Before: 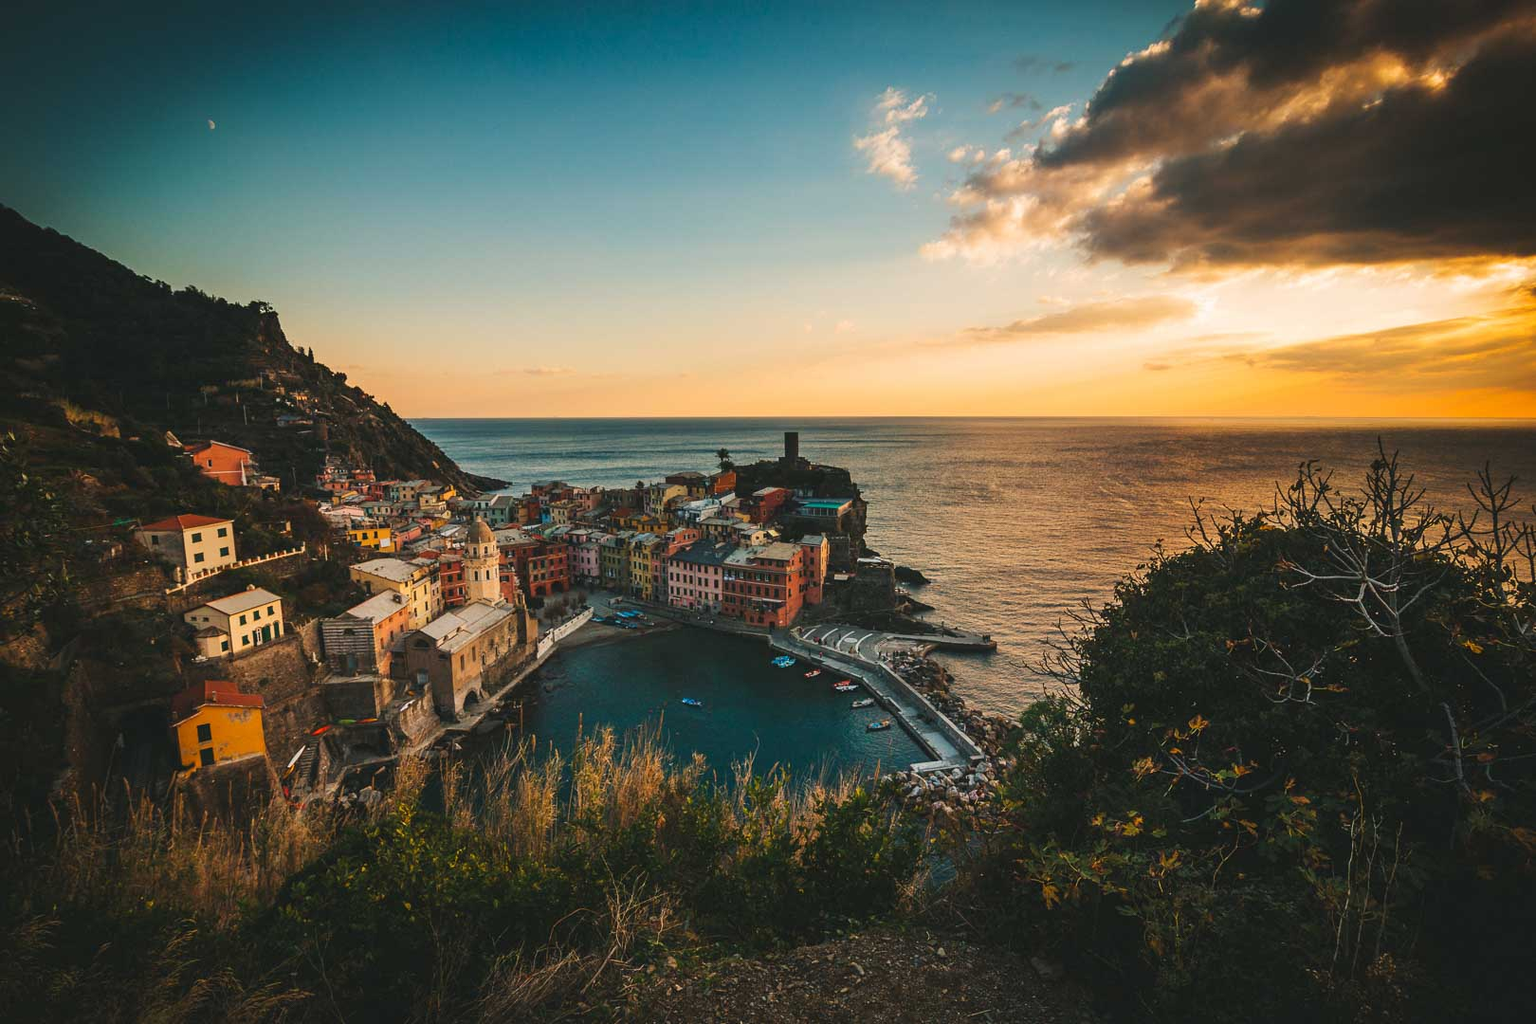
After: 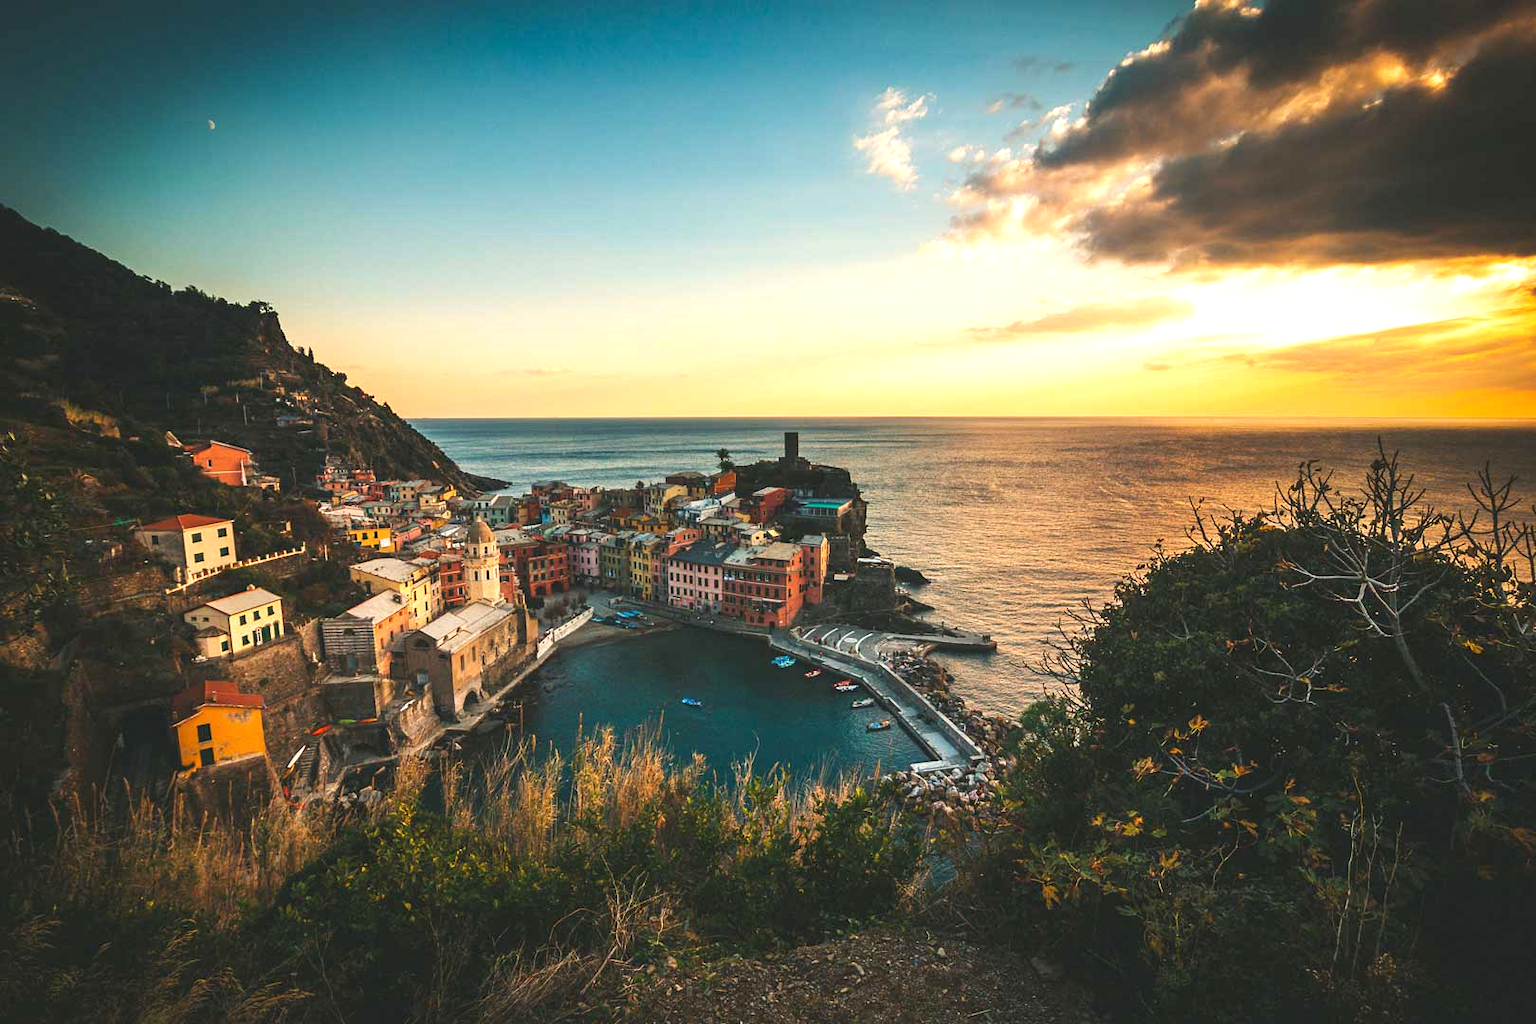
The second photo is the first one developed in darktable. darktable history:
exposure: black level correction 0, exposure 0.7 EV, compensate exposure bias true, compensate highlight preservation false
white balance: emerald 1
